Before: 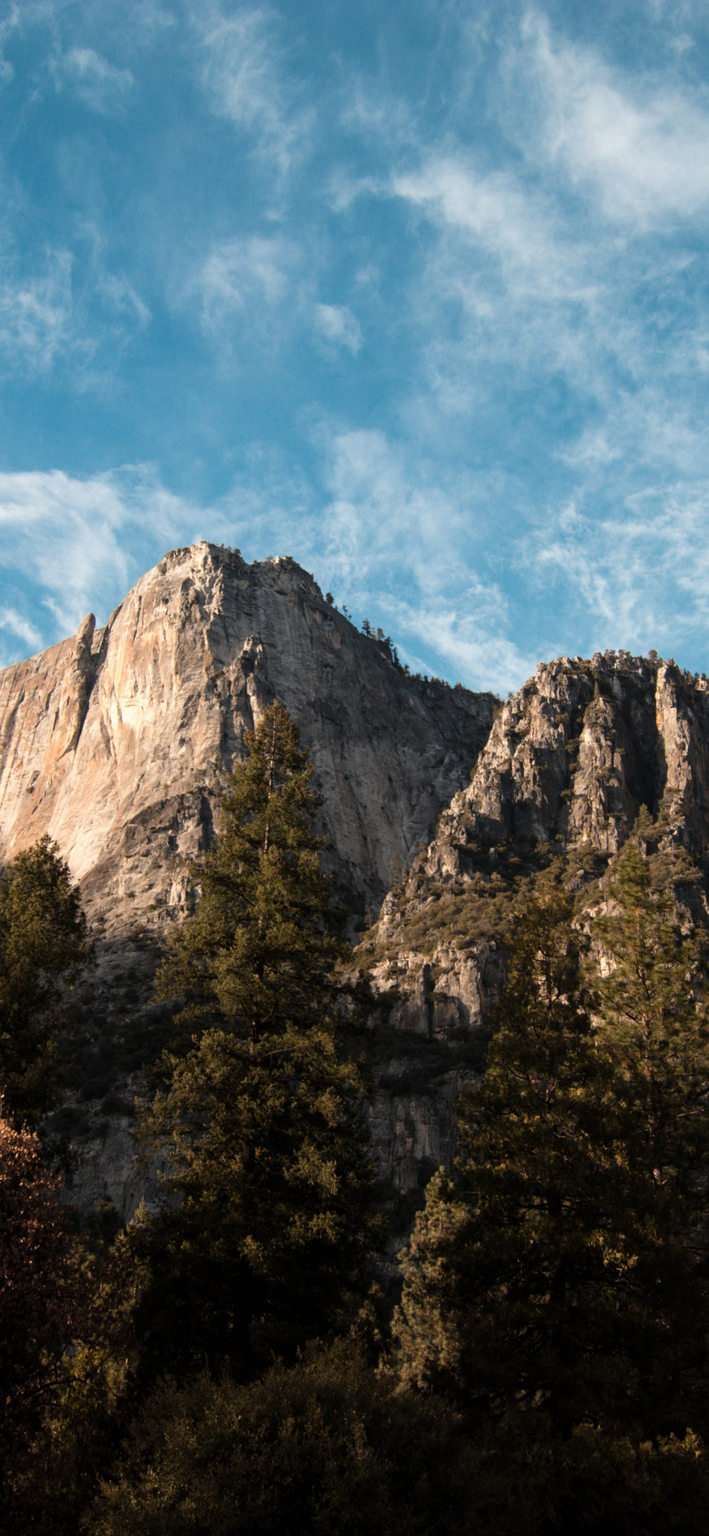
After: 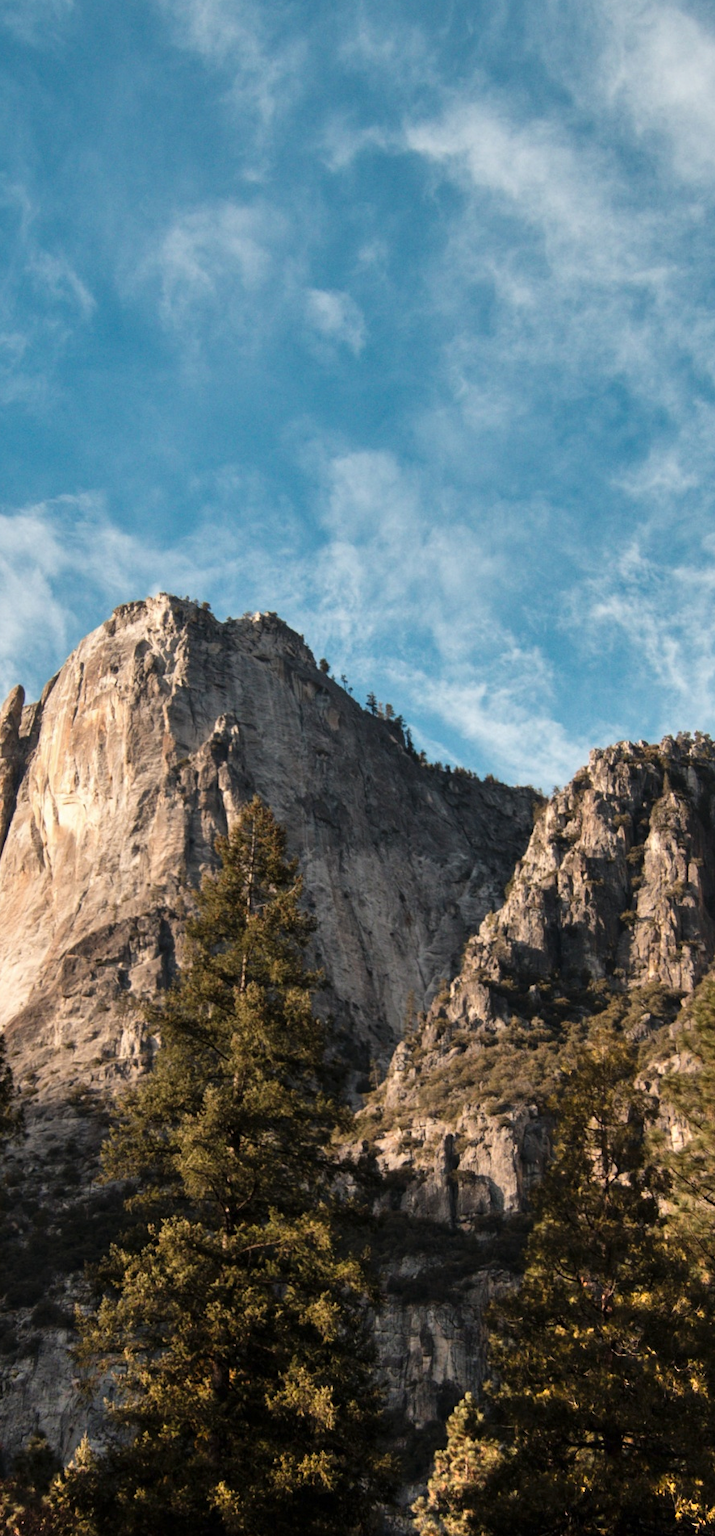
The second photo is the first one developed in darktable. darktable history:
shadows and highlights: soften with gaussian
crop and rotate: left 10.77%, top 5.1%, right 10.41%, bottom 16.76%
